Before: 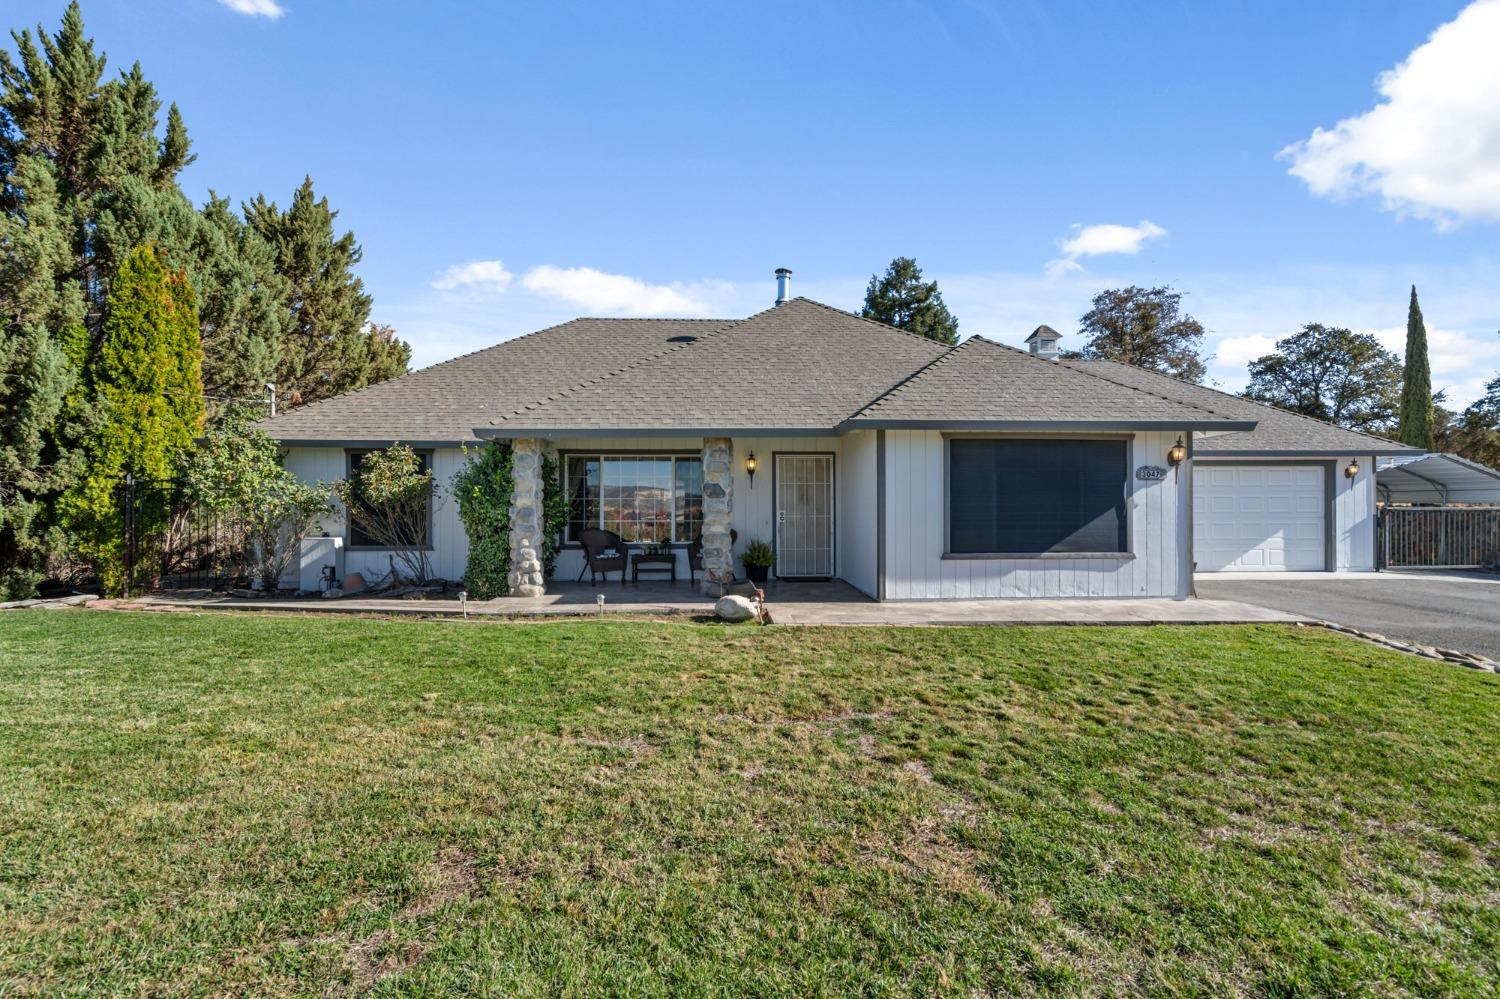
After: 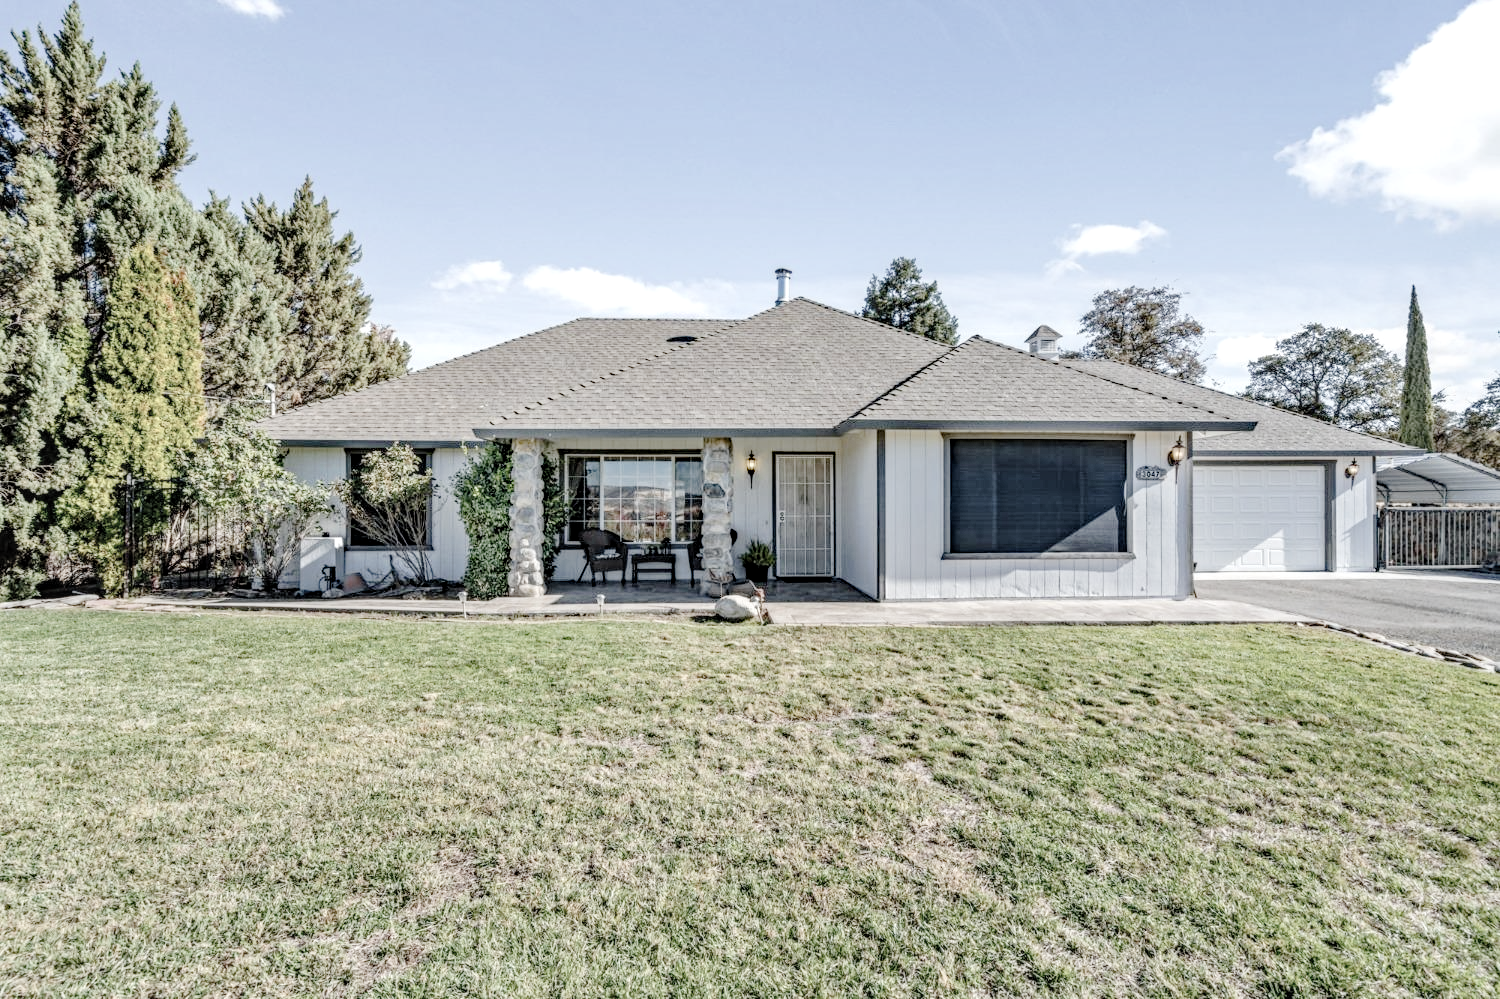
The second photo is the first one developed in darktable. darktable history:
haze removal: strength 0.29, distance 0.25, compatibility mode true, adaptive false
local contrast: detail 130%
tone curve: curves: ch0 [(0, 0) (0.003, 0.002) (0.011, 0.007) (0.025, 0.014) (0.044, 0.023) (0.069, 0.033) (0.1, 0.052) (0.136, 0.081) (0.177, 0.134) (0.224, 0.205) (0.277, 0.296) (0.335, 0.401) (0.399, 0.501) (0.468, 0.589) (0.543, 0.658) (0.623, 0.738) (0.709, 0.804) (0.801, 0.871) (0.898, 0.93) (1, 1)], preserve colors none
contrast brightness saturation: brightness 0.18, saturation -0.5
